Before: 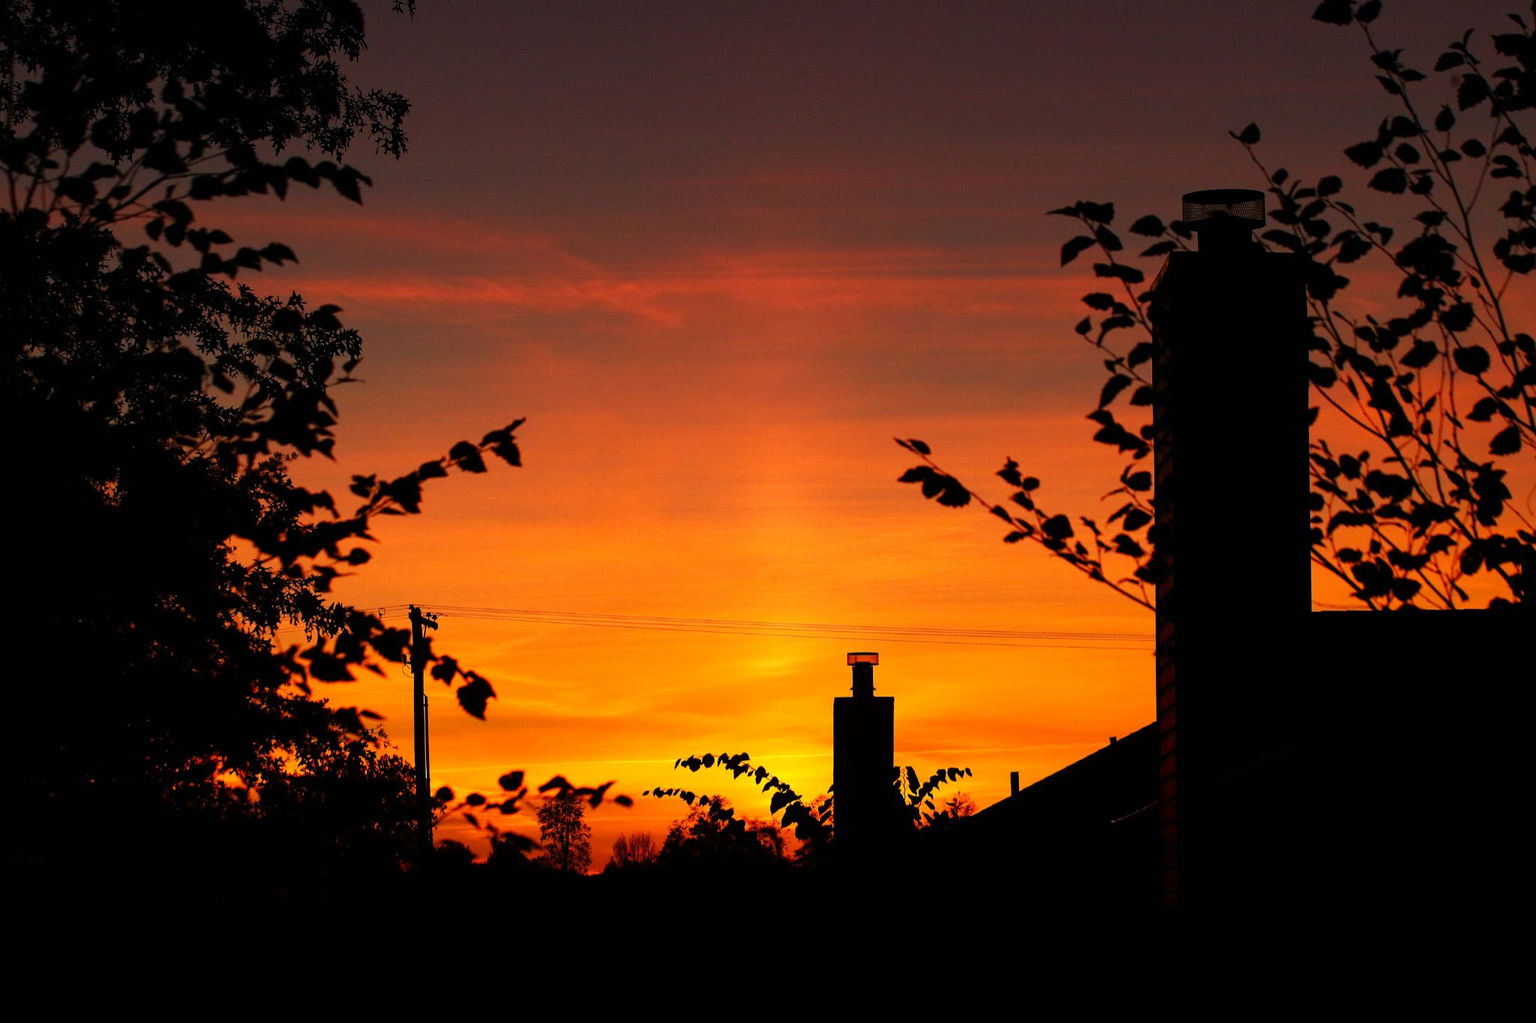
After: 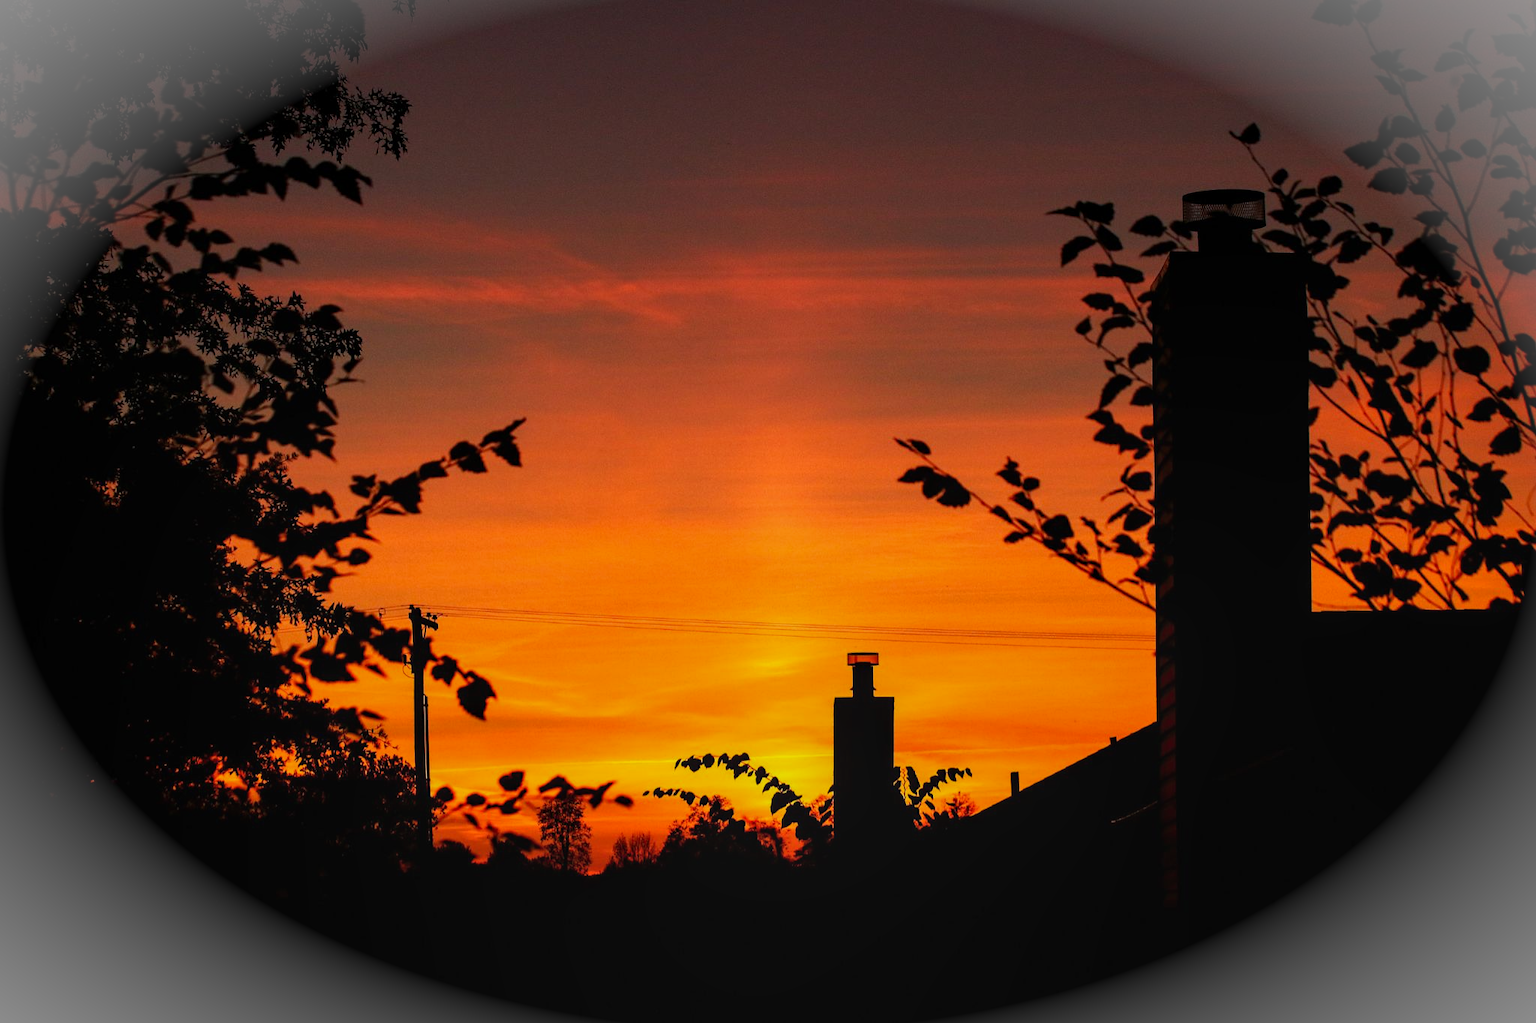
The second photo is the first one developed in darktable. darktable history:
vignetting: fall-off start 99.48%, brightness 0.32, saturation 0.002, width/height ratio 1.321
local contrast: detail 109%
